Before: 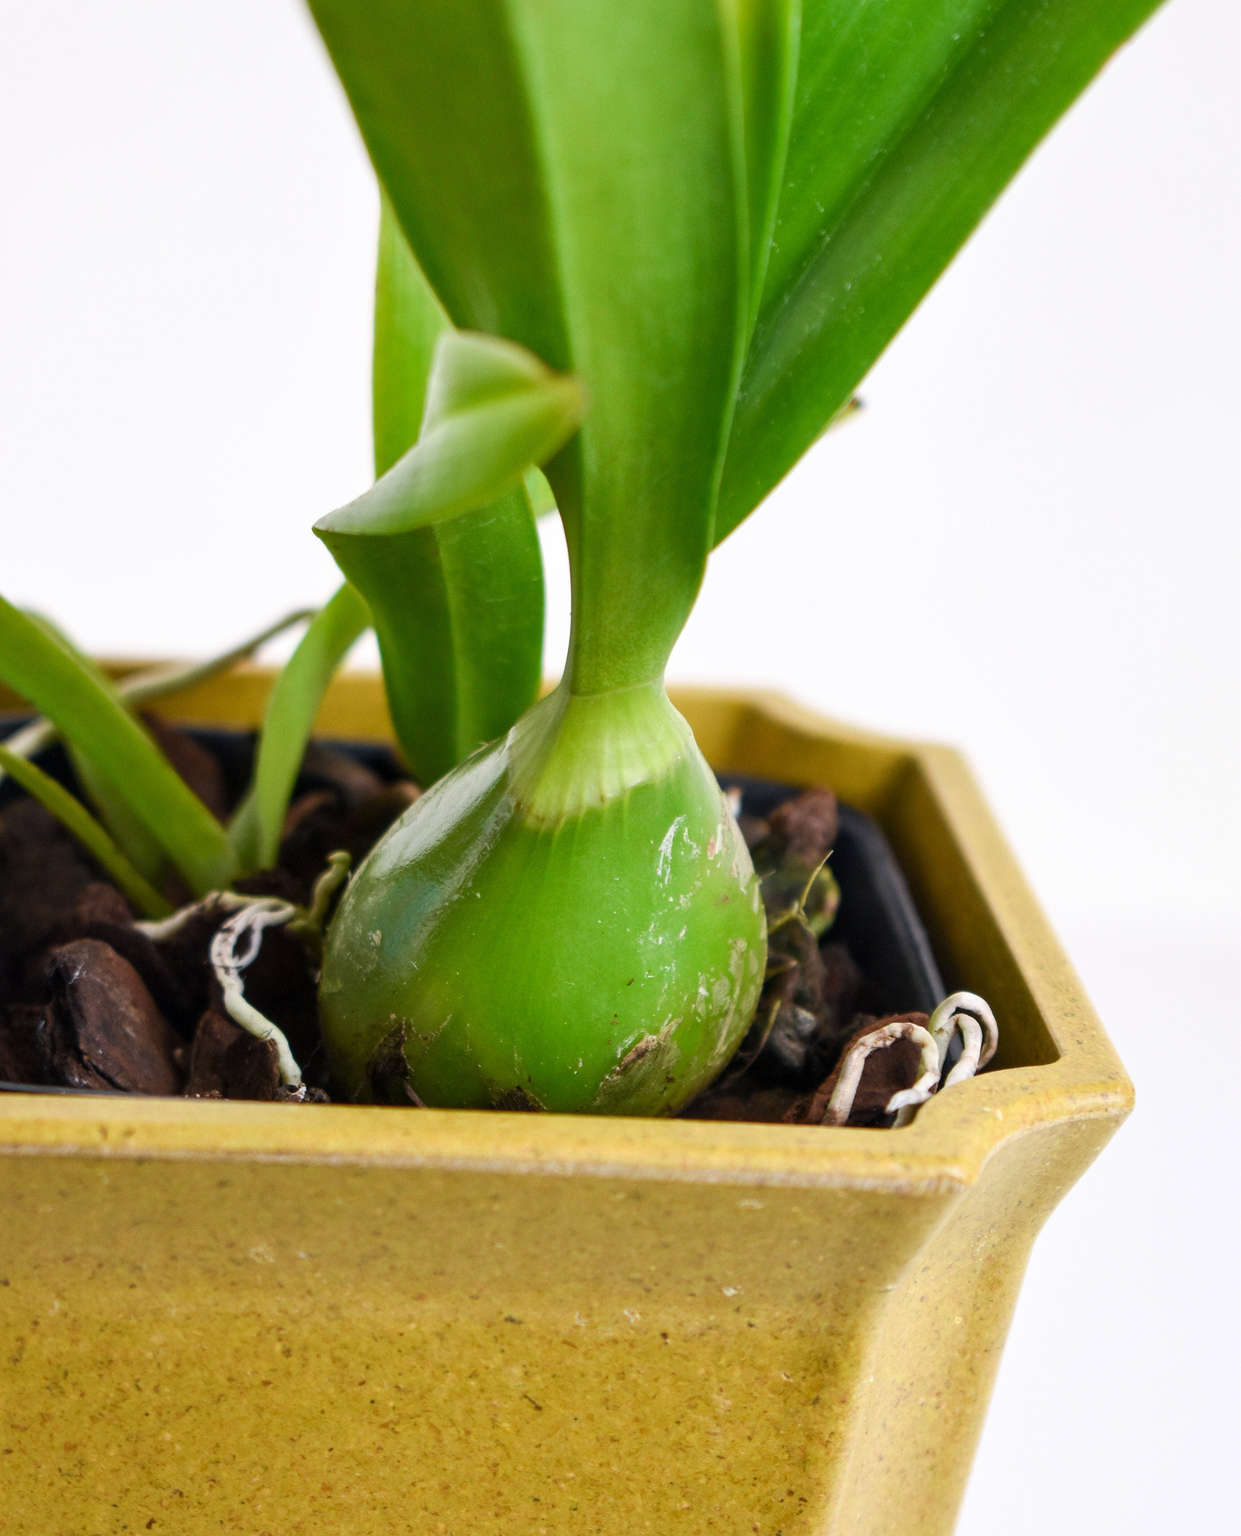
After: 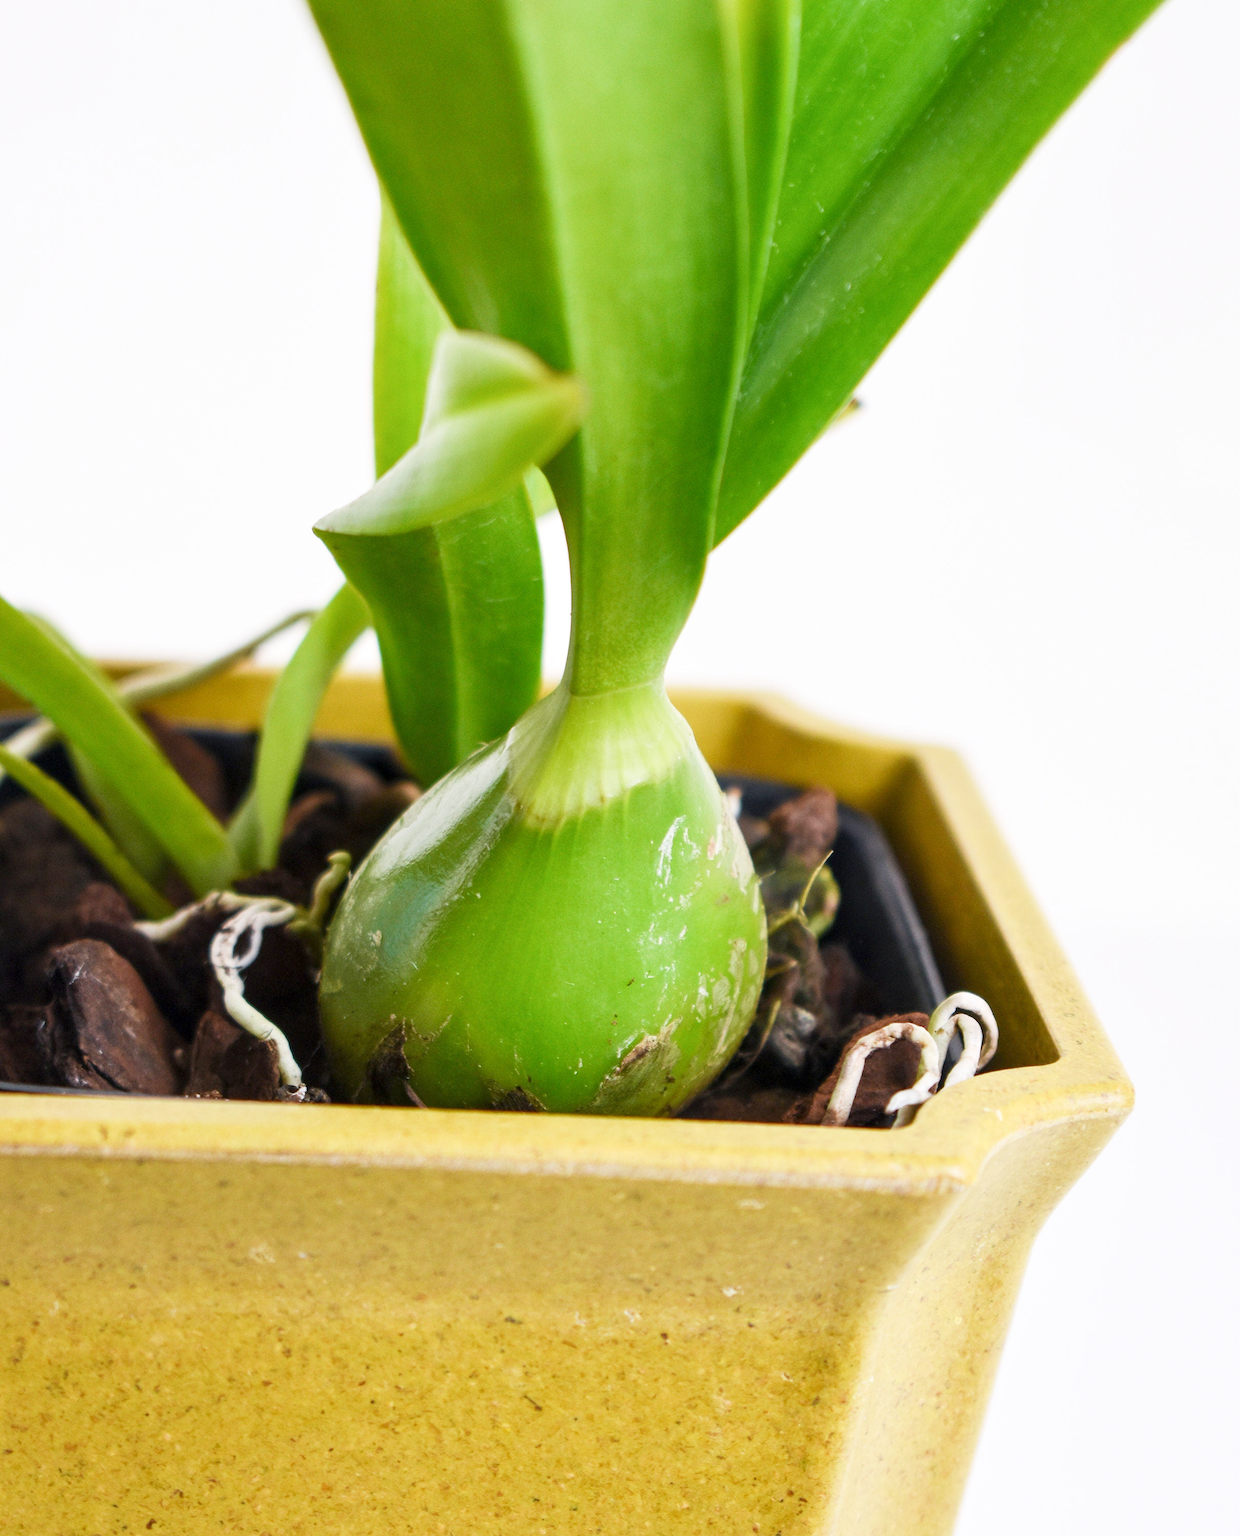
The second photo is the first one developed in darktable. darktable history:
base curve: curves: ch0 [(0, 0) (0.204, 0.334) (0.55, 0.733) (1, 1)], preserve colors none
tone equalizer: on, module defaults
